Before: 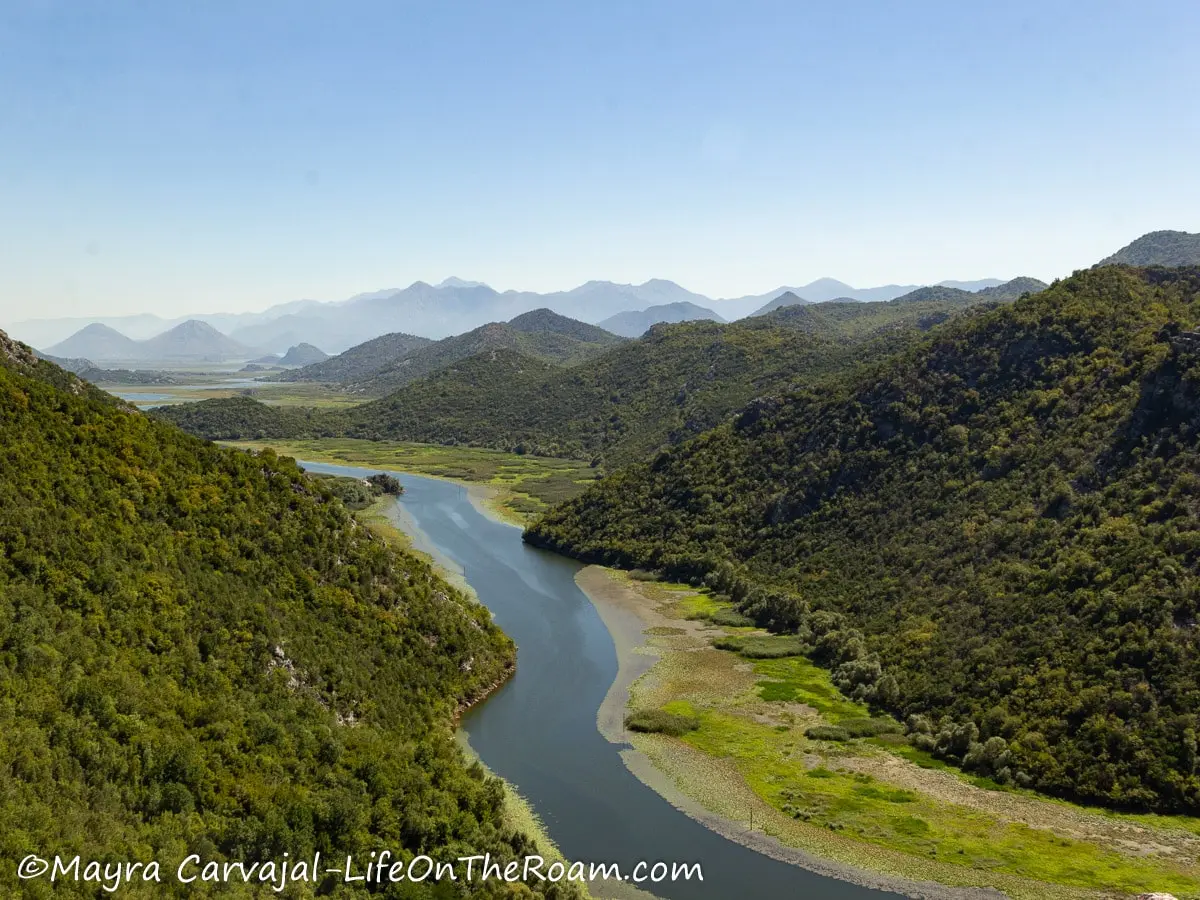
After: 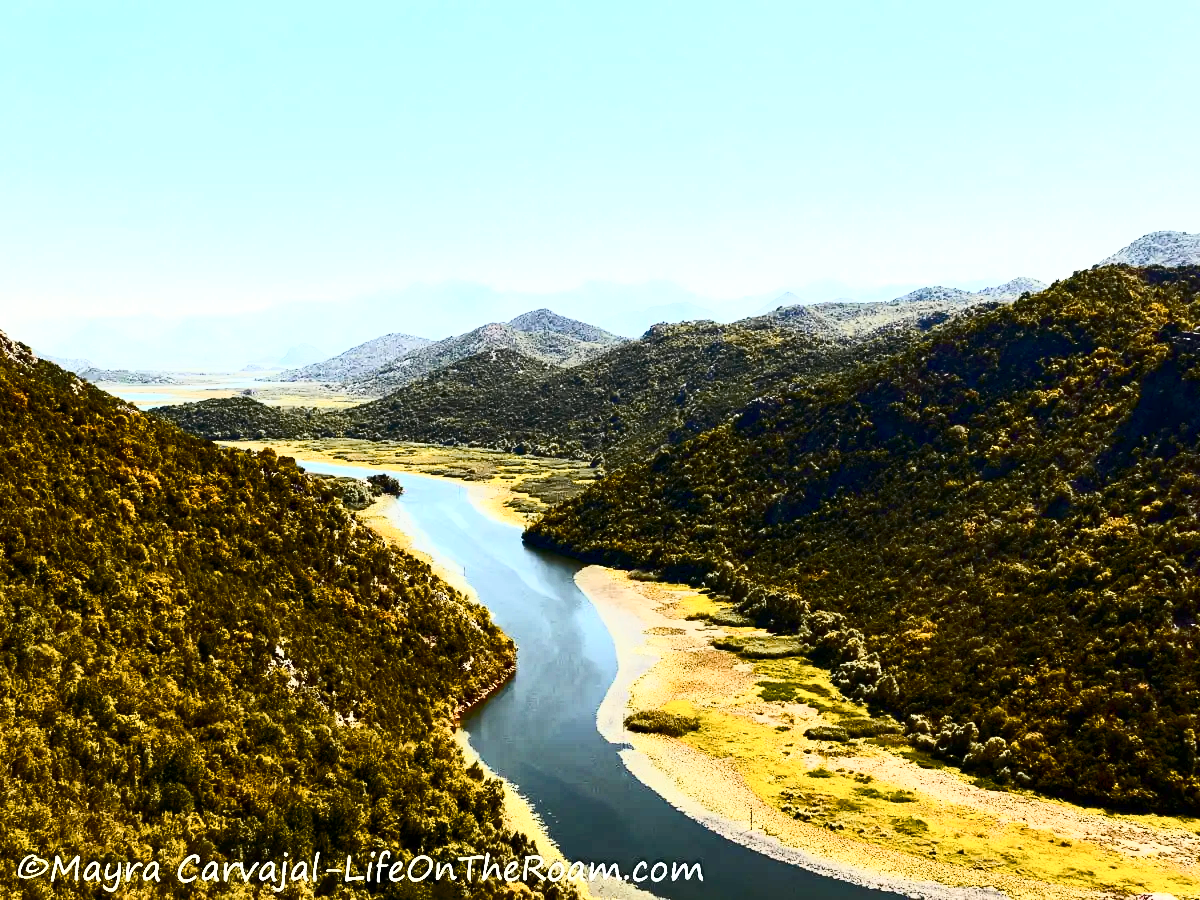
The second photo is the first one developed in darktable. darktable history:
color balance rgb: global offset › luminance -0.261%, perceptual saturation grading › global saturation 20%, perceptual saturation grading › highlights -25.162%, perceptual saturation grading › shadows 49.974%, global vibrance 20%
color zones: curves: ch1 [(0.263, 0.53) (0.376, 0.287) (0.487, 0.512) (0.748, 0.547) (1, 0.513)]; ch2 [(0.262, 0.45) (0.751, 0.477)]
contrast brightness saturation: contrast 0.938, brightness 0.193
exposure: exposure 0.564 EV, compensate highlight preservation false
